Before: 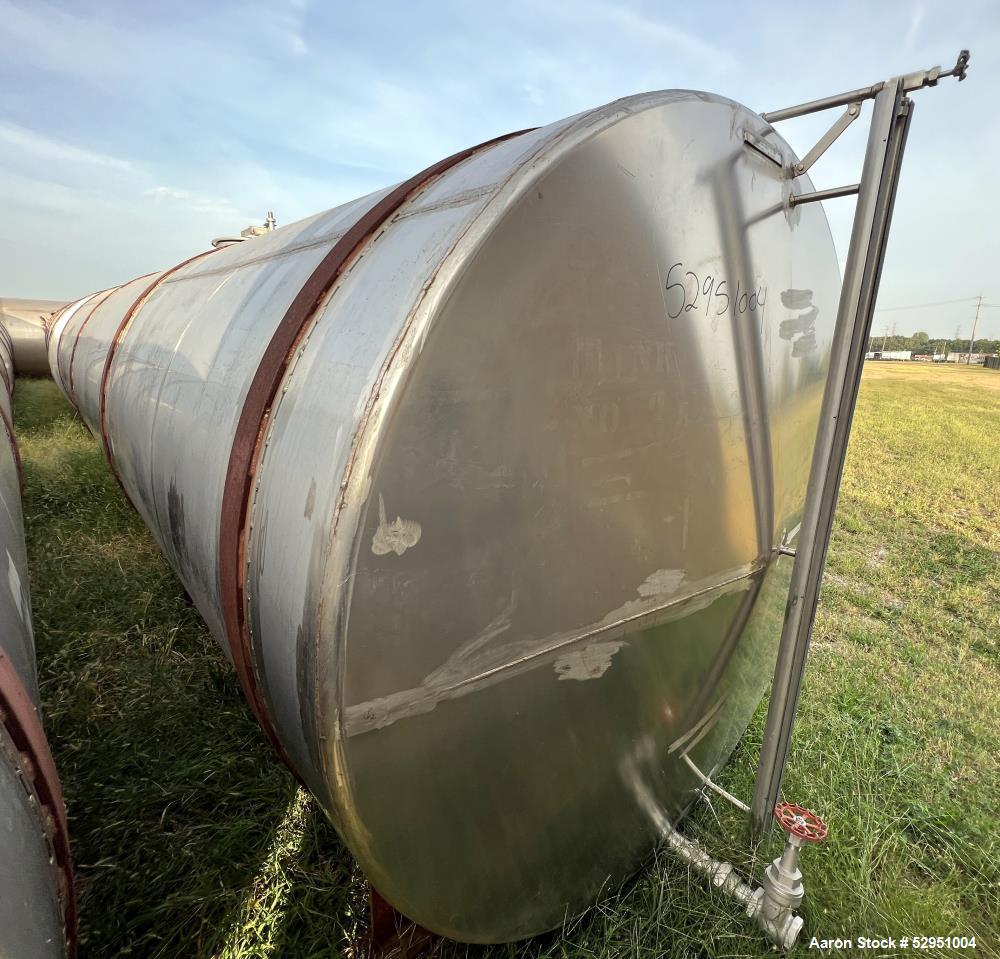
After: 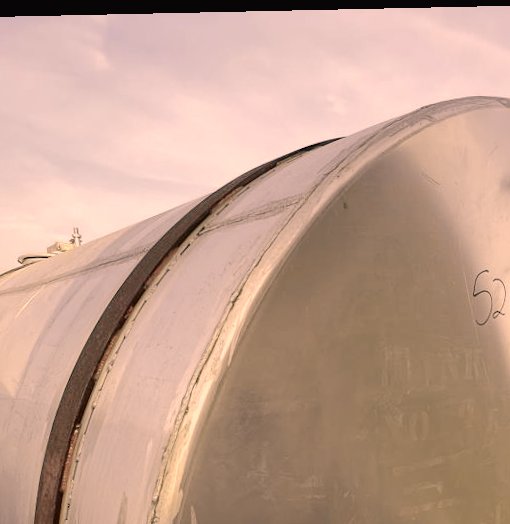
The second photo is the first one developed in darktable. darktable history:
color balance rgb: linear chroma grading › global chroma -16.06%, perceptual saturation grading › global saturation -32.85%, global vibrance -23.56%
rotate and perspective: rotation -1.24°, automatic cropping off
crop: left 19.556%, right 30.401%, bottom 46.458%
shadows and highlights: shadows -20, white point adjustment -2, highlights -35
tone curve: curves: ch0 [(0, 0.018) (0.061, 0.041) (0.205, 0.191) (0.289, 0.292) (0.39, 0.424) (0.493, 0.551) (0.666, 0.743) (0.795, 0.841) (1, 0.998)]; ch1 [(0, 0) (0.385, 0.343) (0.439, 0.415) (0.494, 0.498) (0.501, 0.501) (0.51, 0.496) (0.548, 0.554) (0.586, 0.61) (0.684, 0.658) (0.783, 0.804) (1, 1)]; ch2 [(0, 0) (0.304, 0.31) (0.403, 0.399) (0.441, 0.428) (0.47, 0.469) (0.498, 0.496) (0.524, 0.538) (0.566, 0.588) (0.648, 0.665) (0.697, 0.699) (1, 1)], color space Lab, independent channels, preserve colors none
color correction: highlights a* 17.88, highlights b* 18.79
